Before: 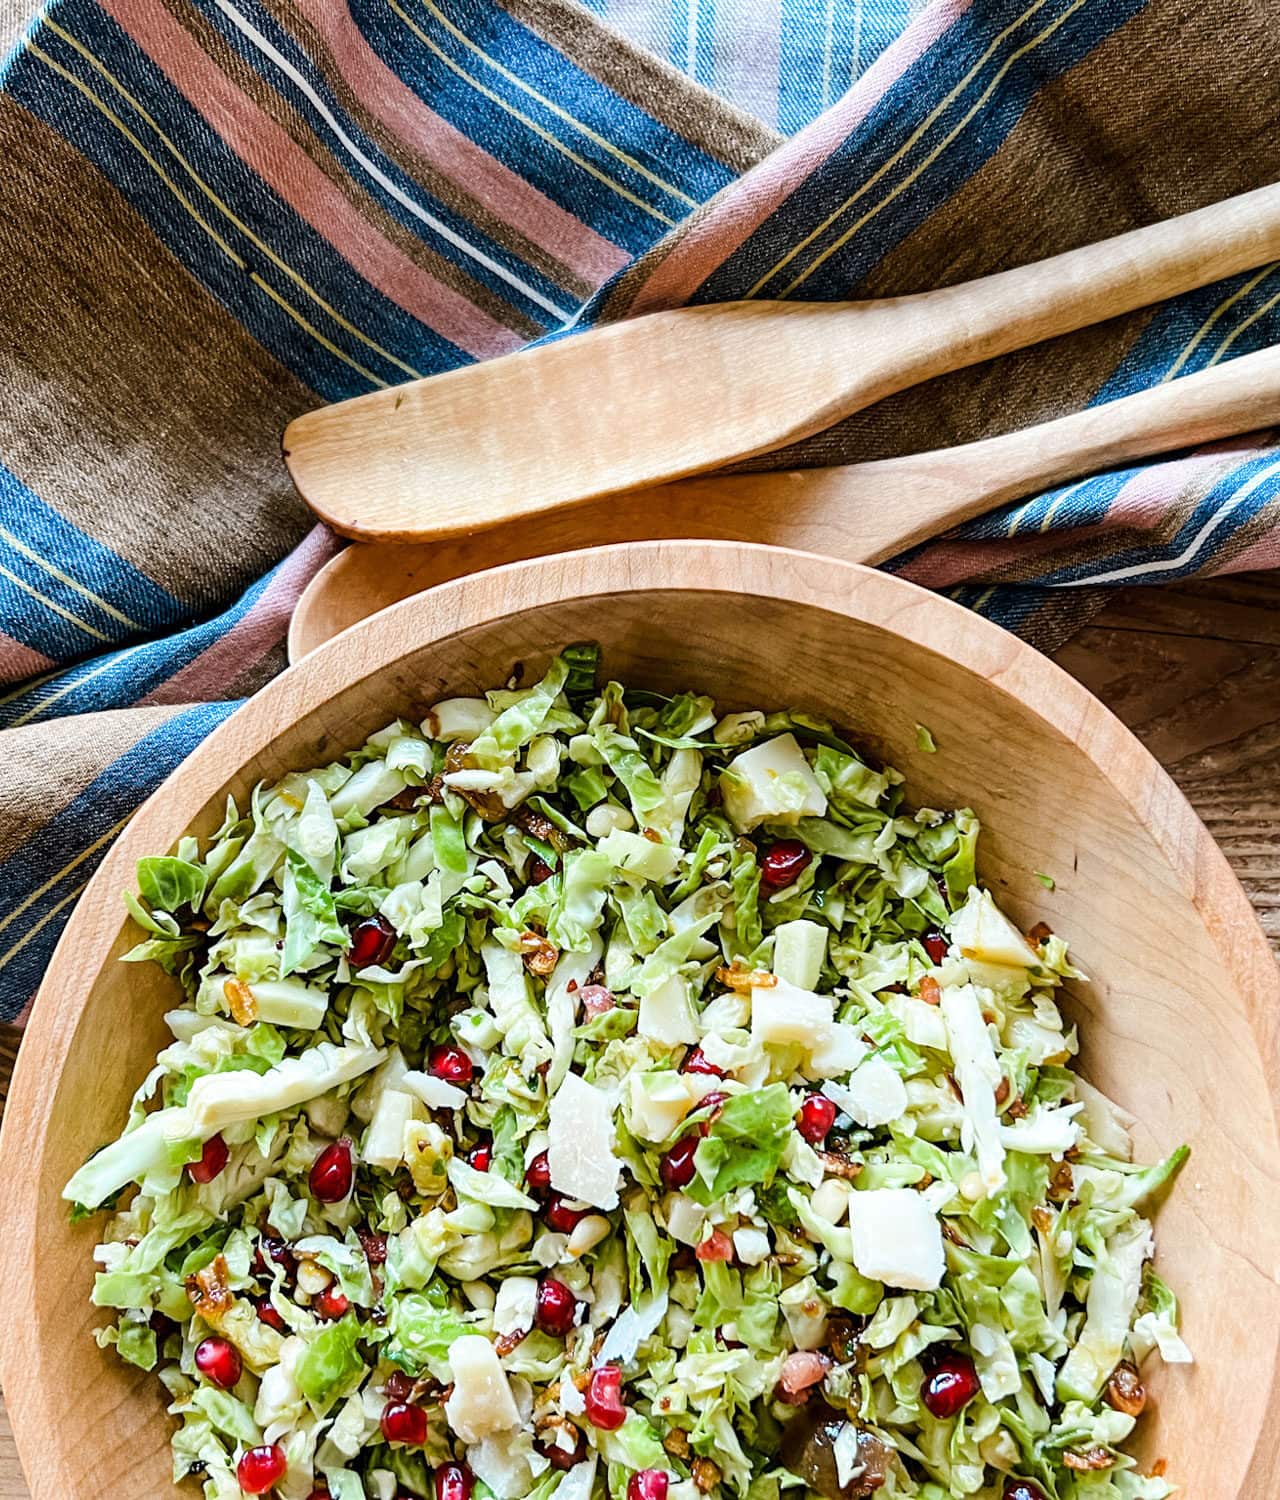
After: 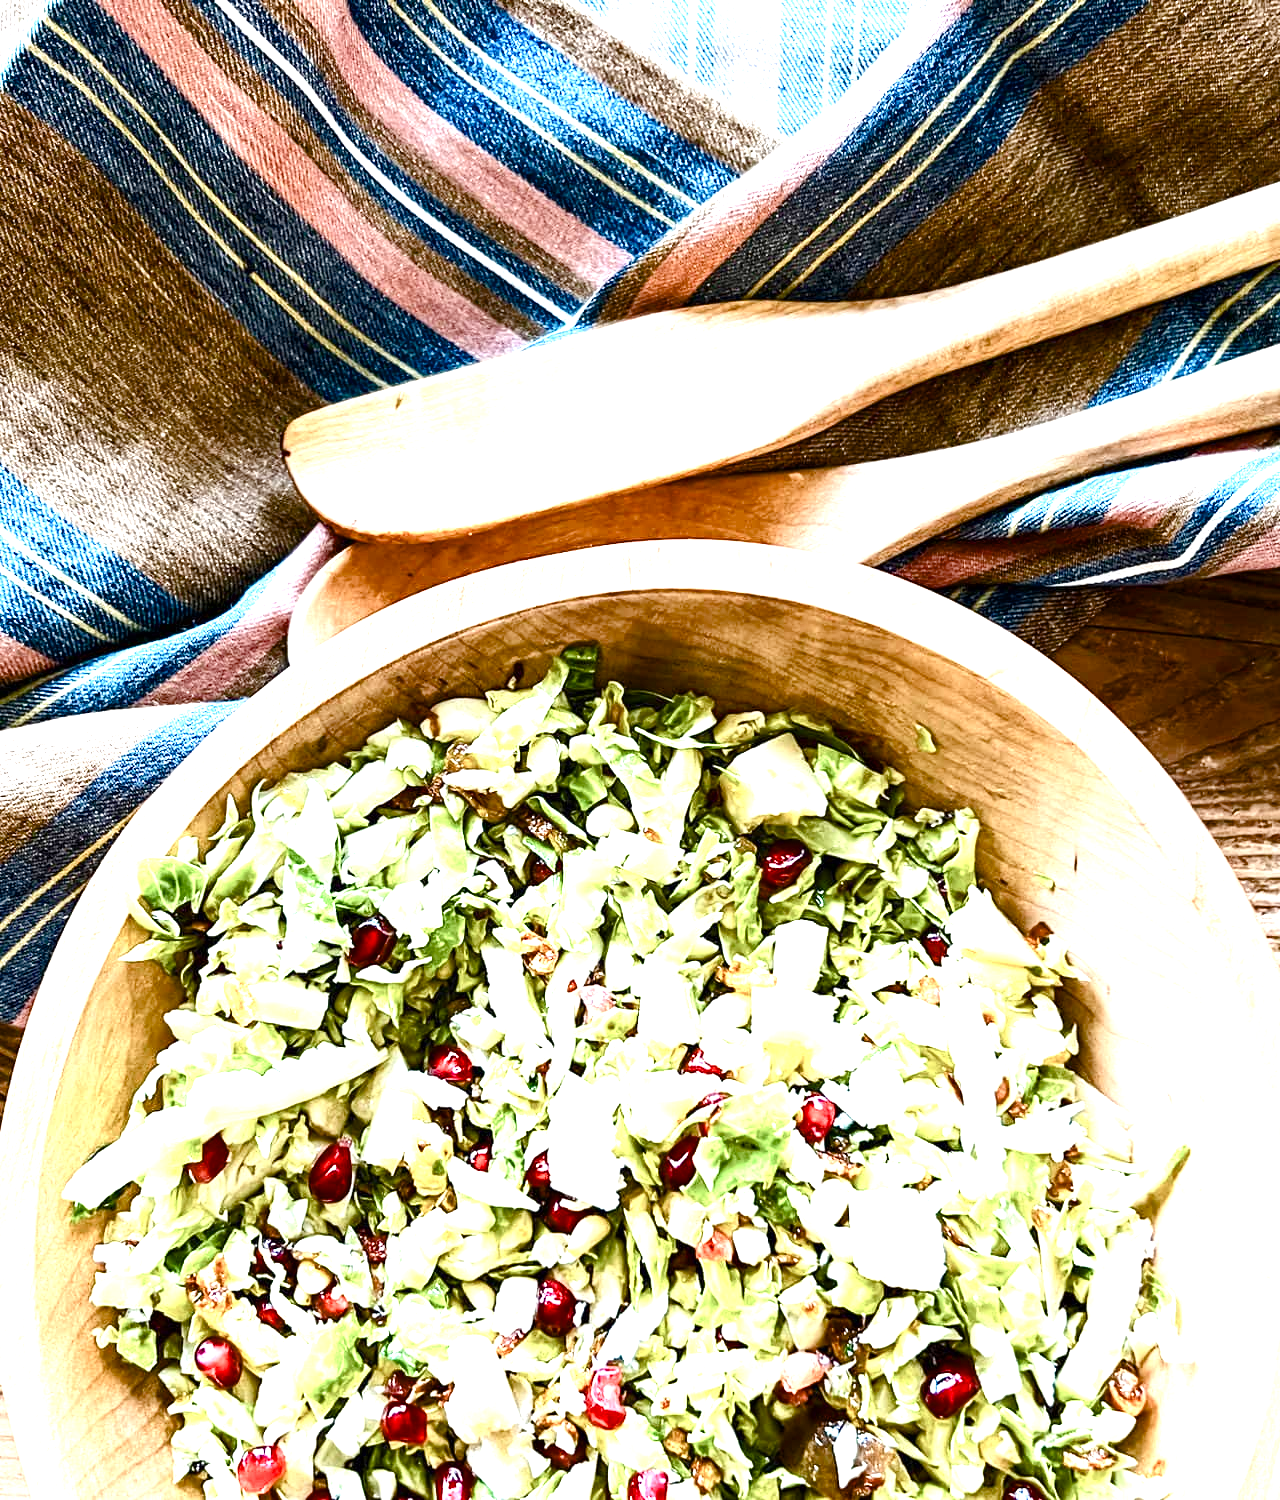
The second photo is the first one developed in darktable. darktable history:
exposure: exposure 1 EV, compensate exposure bias true, compensate highlight preservation false
color balance rgb: perceptual saturation grading › global saturation 20%, perceptual saturation grading › highlights -48.991%, perceptual saturation grading › shadows 25.409%, perceptual brilliance grading › highlights 11.784%, saturation formula JzAzBz (2021)
